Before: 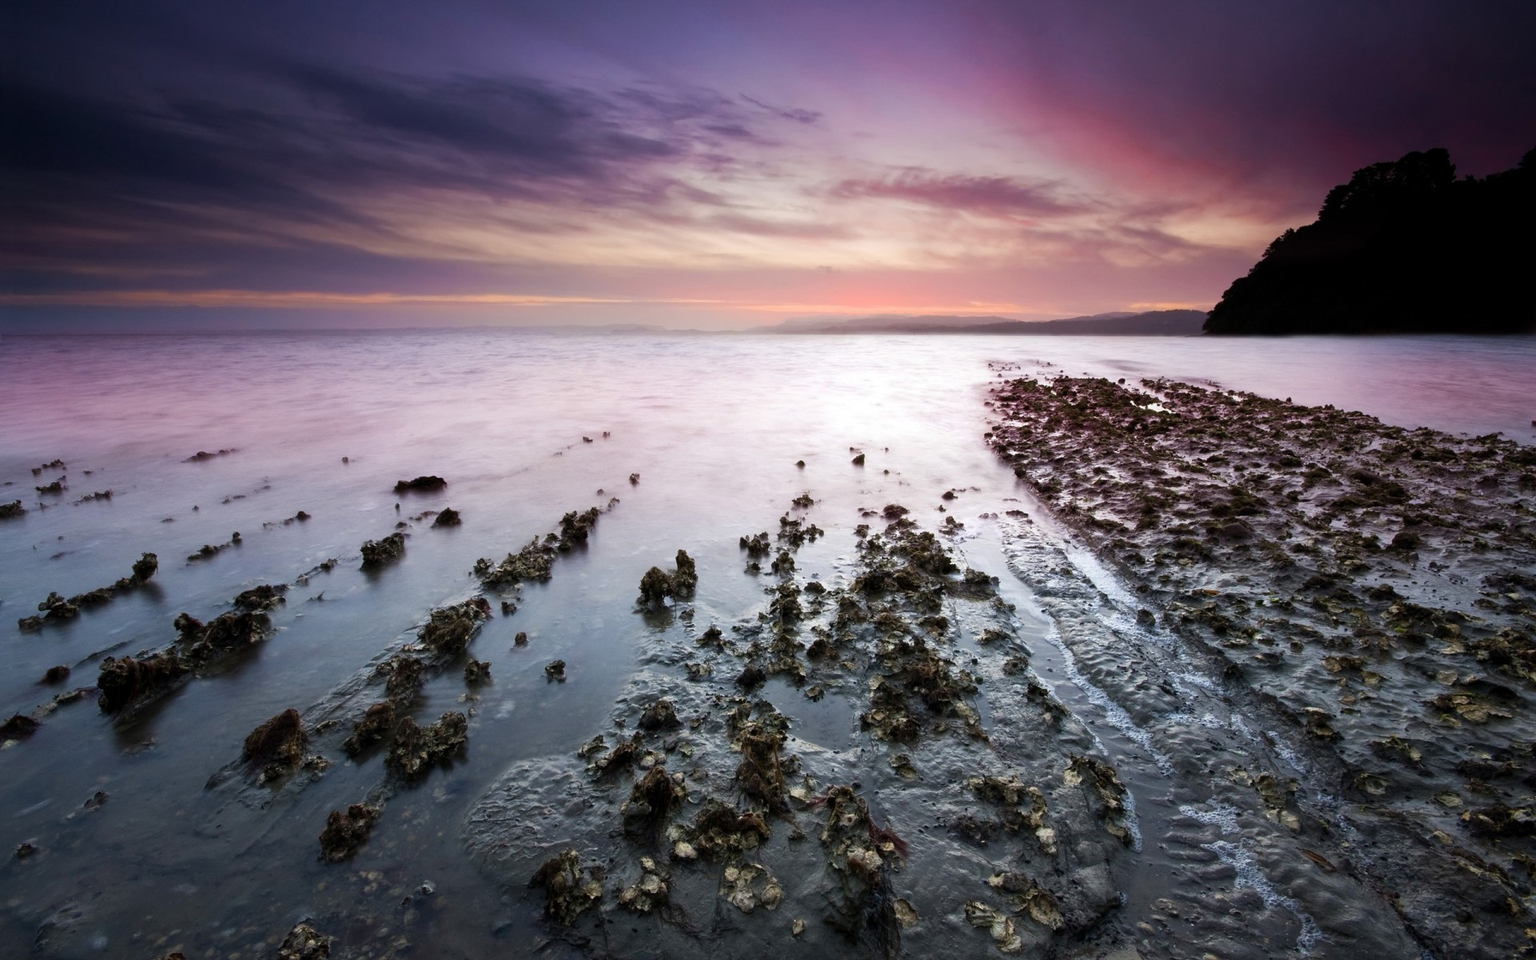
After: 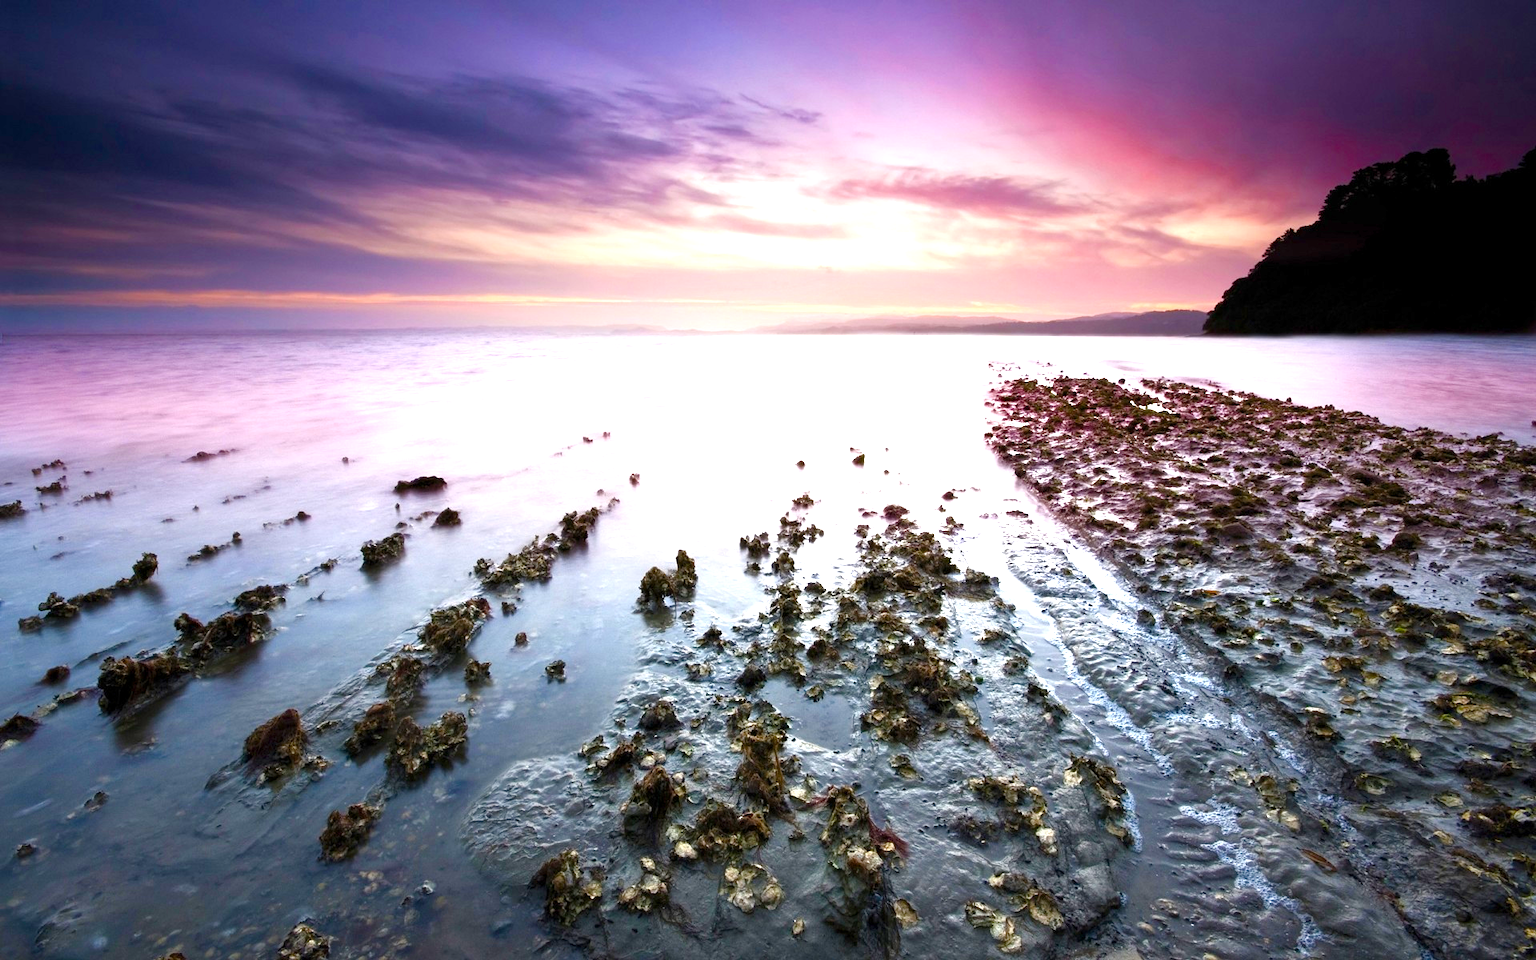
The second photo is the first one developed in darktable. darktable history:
color balance rgb: perceptual saturation grading › global saturation 27.192%, perceptual saturation grading › highlights -27.738%, perceptual saturation grading › mid-tones 15.38%, perceptual saturation grading › shadows 32.765%, global vibrance 20%
exposure: exposure 1.094 EV, compensate exposure bias true, compensate highlight preservation false
color calibration: illuminant same as pipeline (D50), adaptation XYZ, x 0.345, y 0.358, temperature 5014.24 K, saturation algorithm version 1 (2020)
